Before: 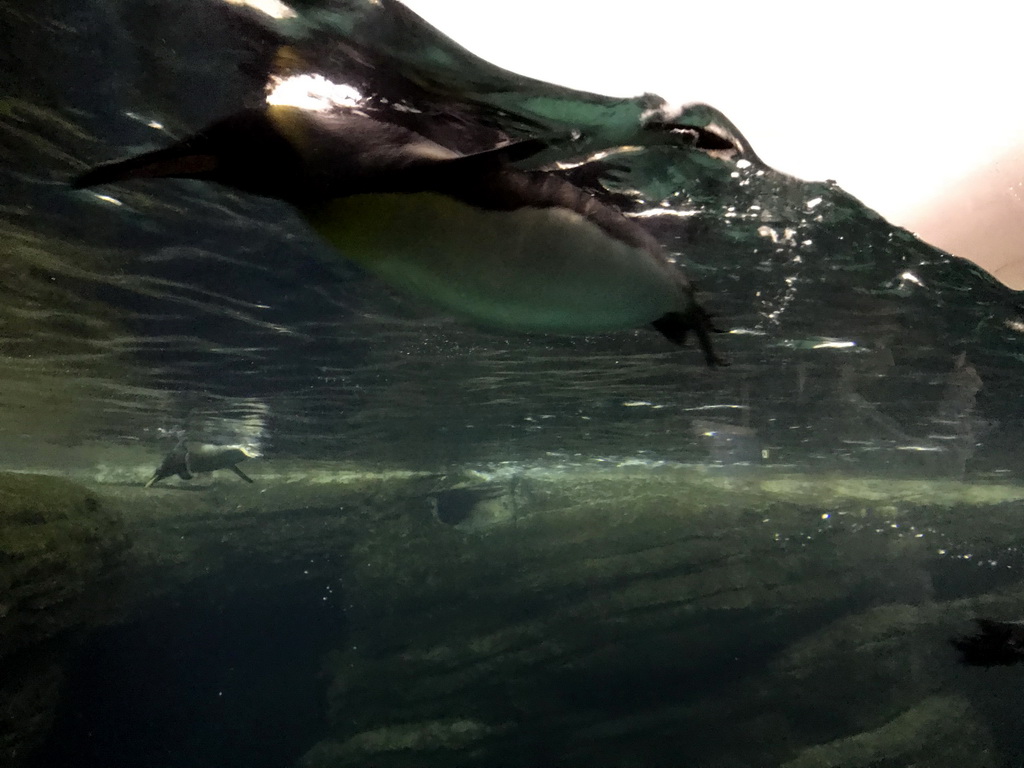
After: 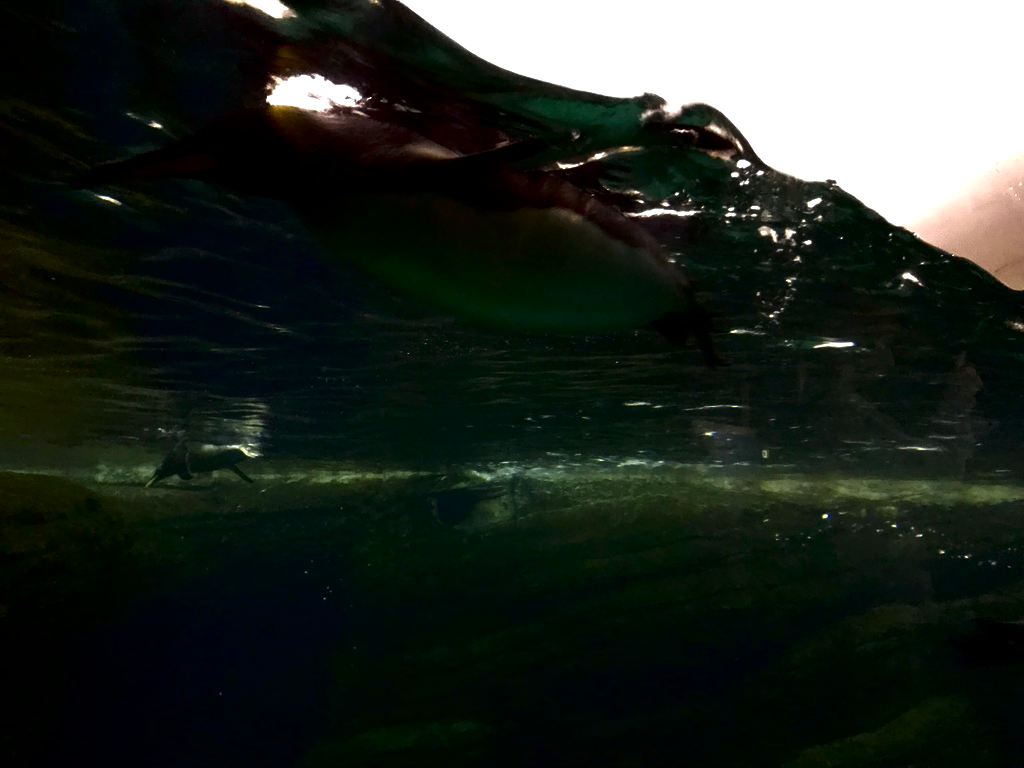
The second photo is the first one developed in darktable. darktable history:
exposure: exposure 0.262 EV, compensate exposure bias true, compensate highlight preservation false
contrast brightness saturation: brightness -0.54
